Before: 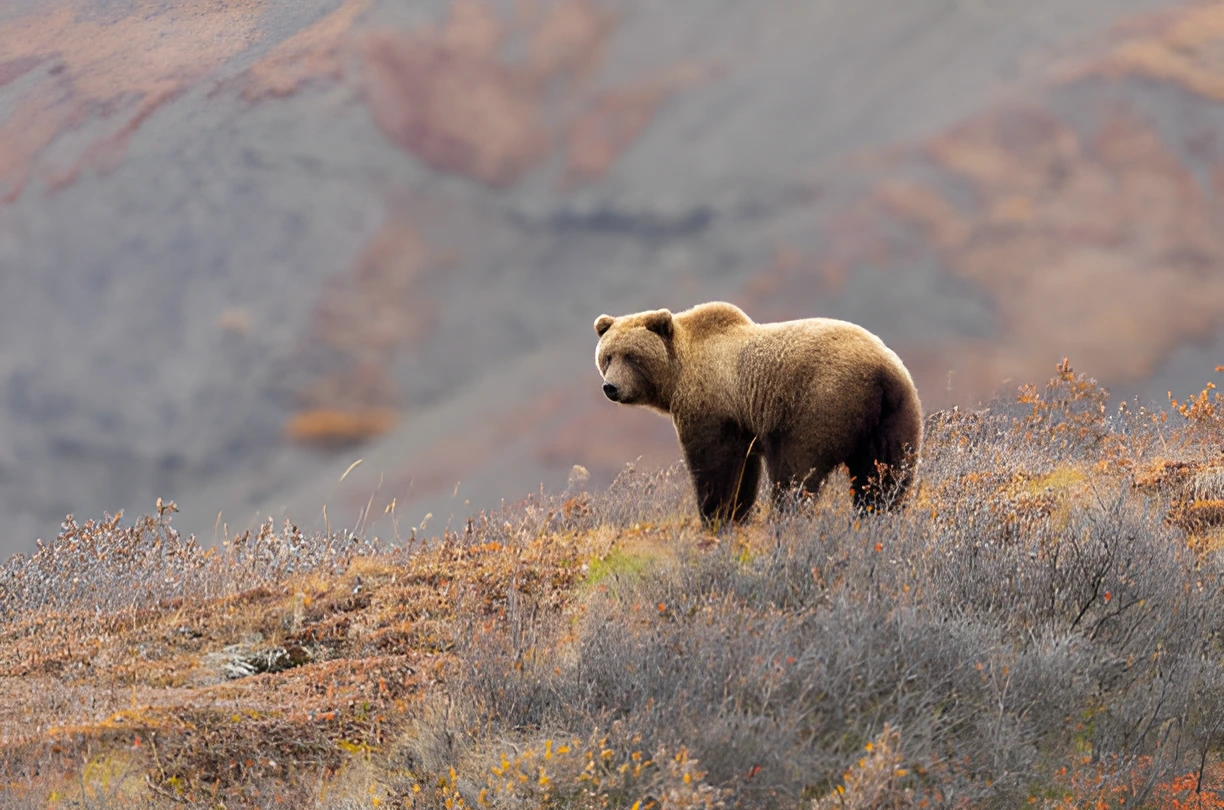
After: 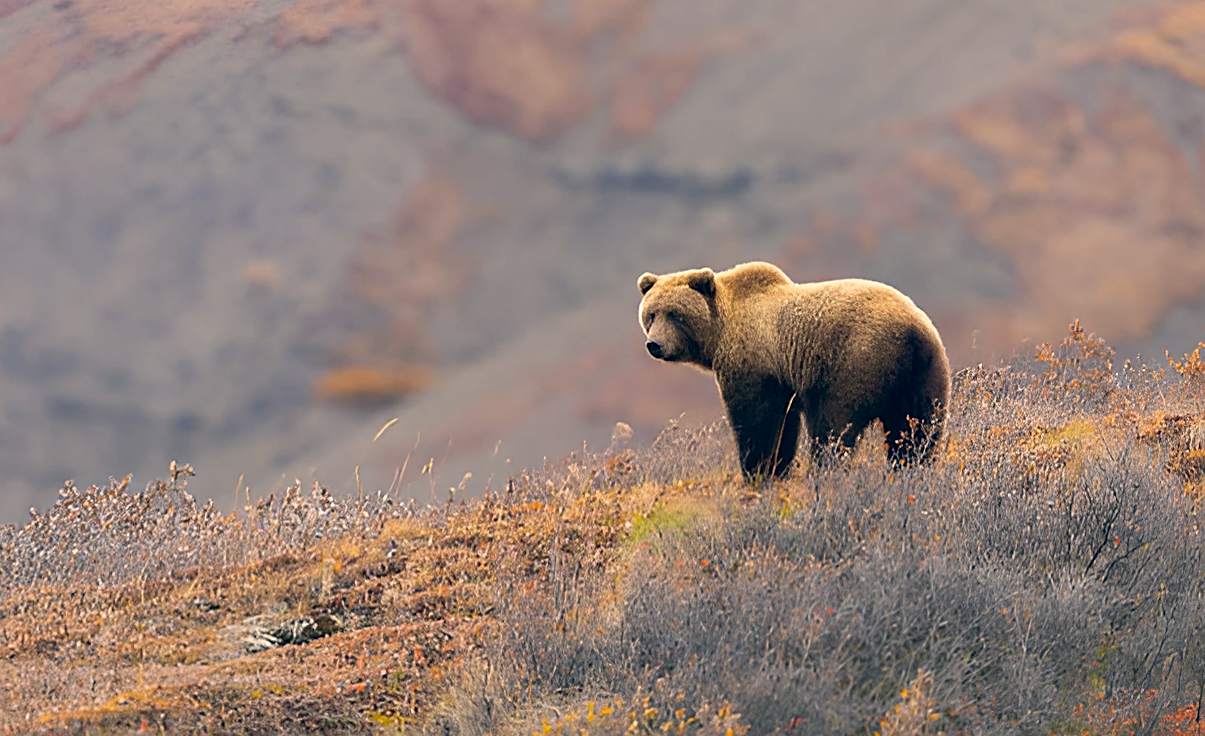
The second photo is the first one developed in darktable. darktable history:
sharpen: on, module defaults
color correction: highlights a* 10.32, highlights b* 14.66, shadows a* -9.59, shadows b* -15.02
rotate and perspective: rotation -0.013°, lens shift (vertical) -0.027, lens shift (horizontal) 0.178, crop left 0.016, crop right 0.989, crop top 0.082, crop bottom 0.918
